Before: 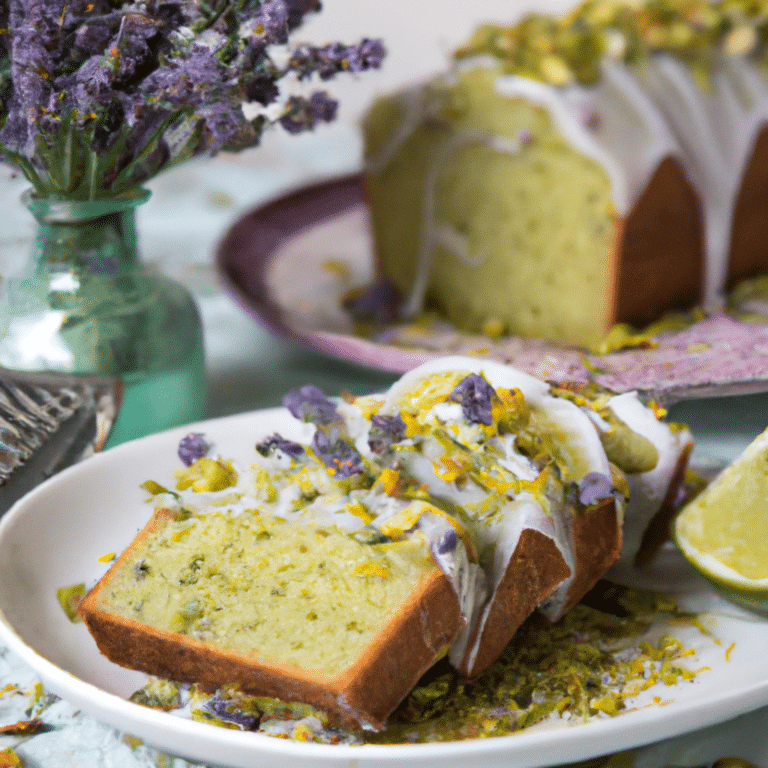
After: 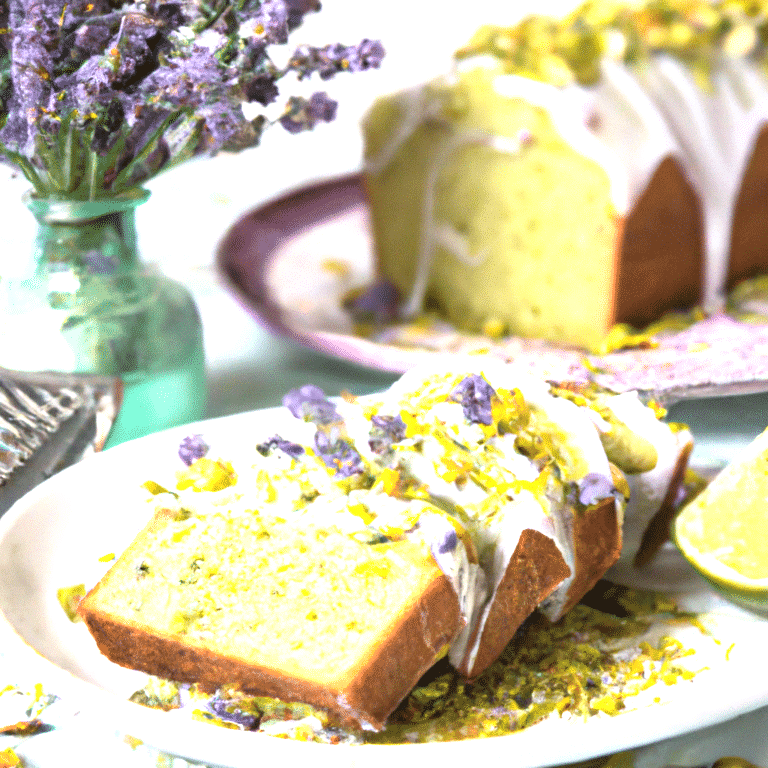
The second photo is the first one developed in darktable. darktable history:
exposure: black level correction 0, exposure 1.45 EV, compensate exposure bias true, compensate highlight preservation false
